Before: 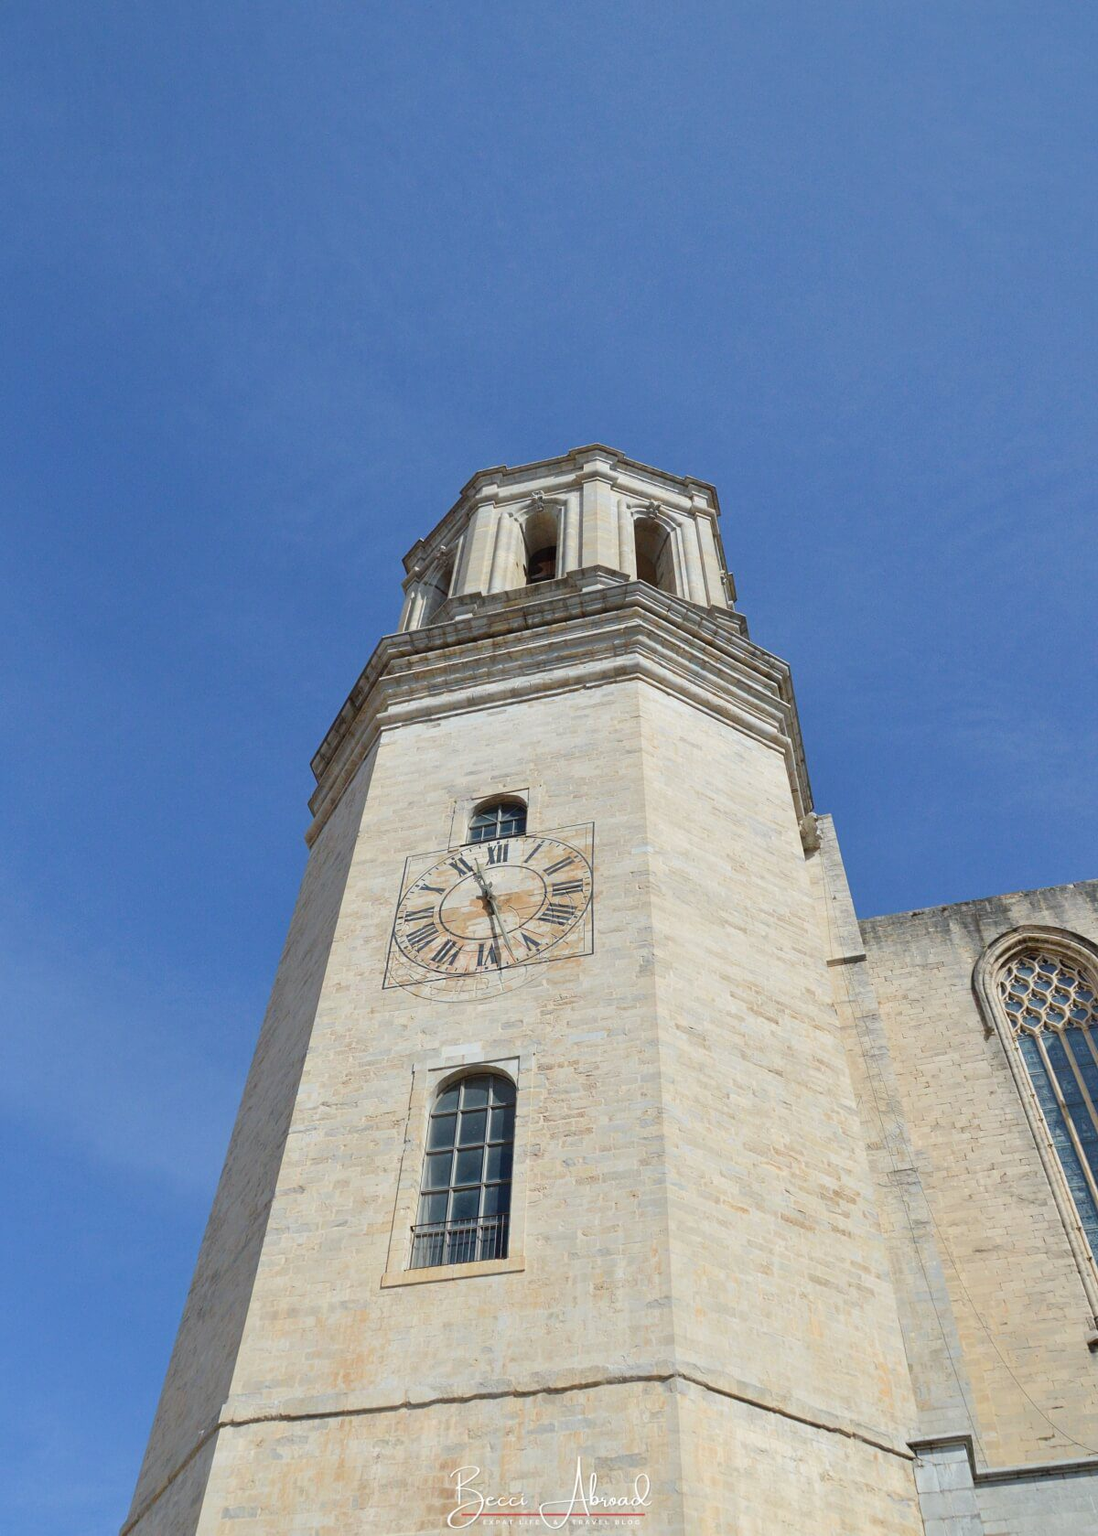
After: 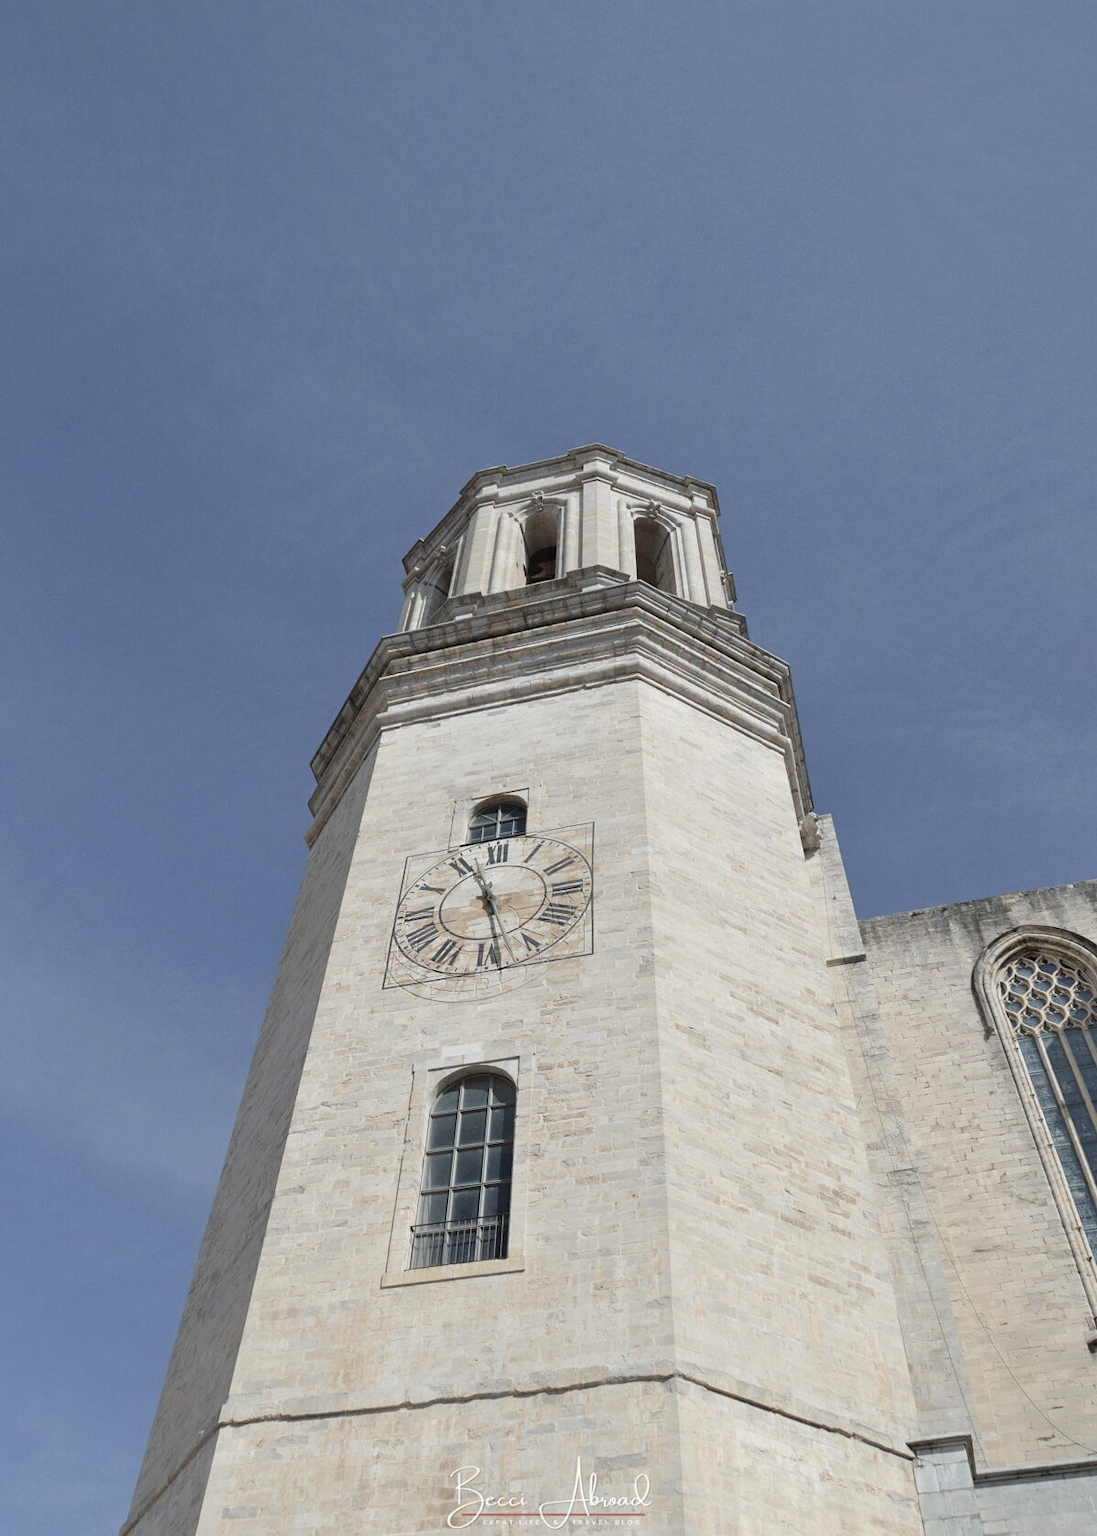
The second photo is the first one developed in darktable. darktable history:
color correction: highlights b* -0.013, saturation 0.549
